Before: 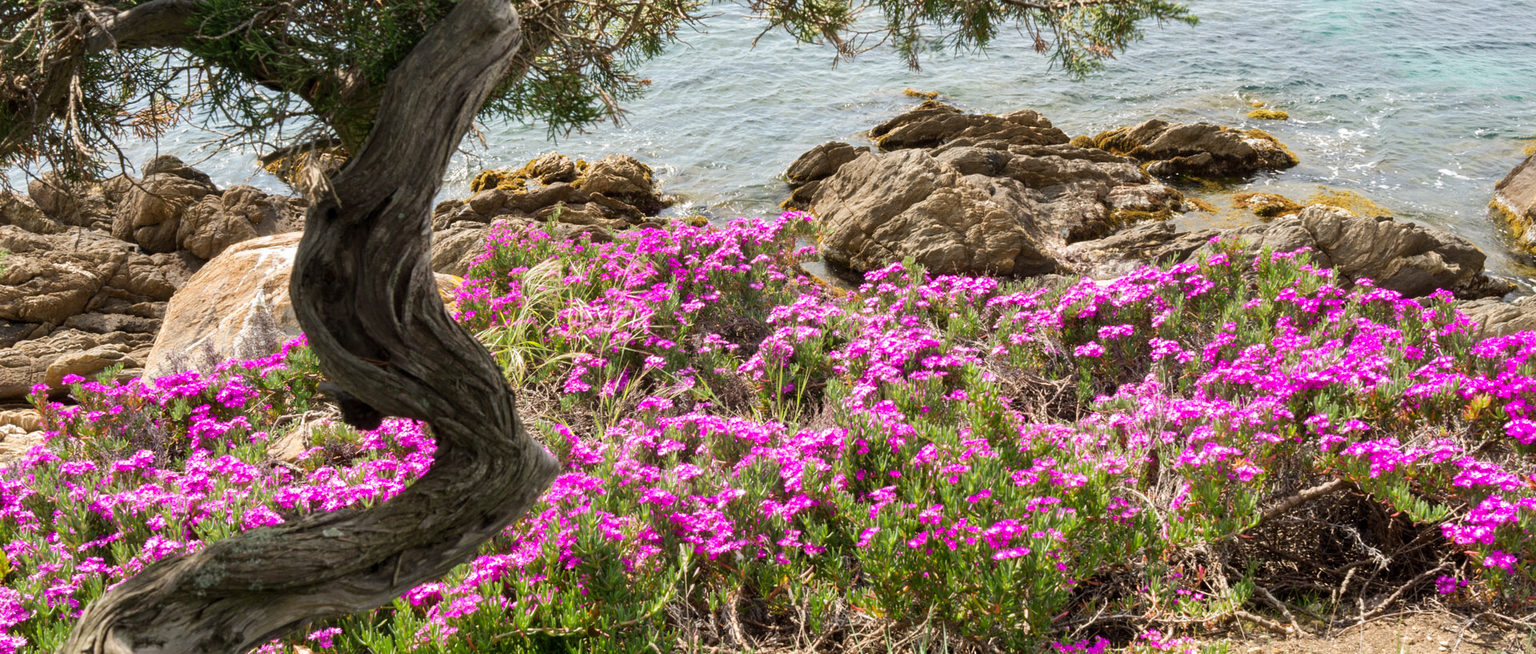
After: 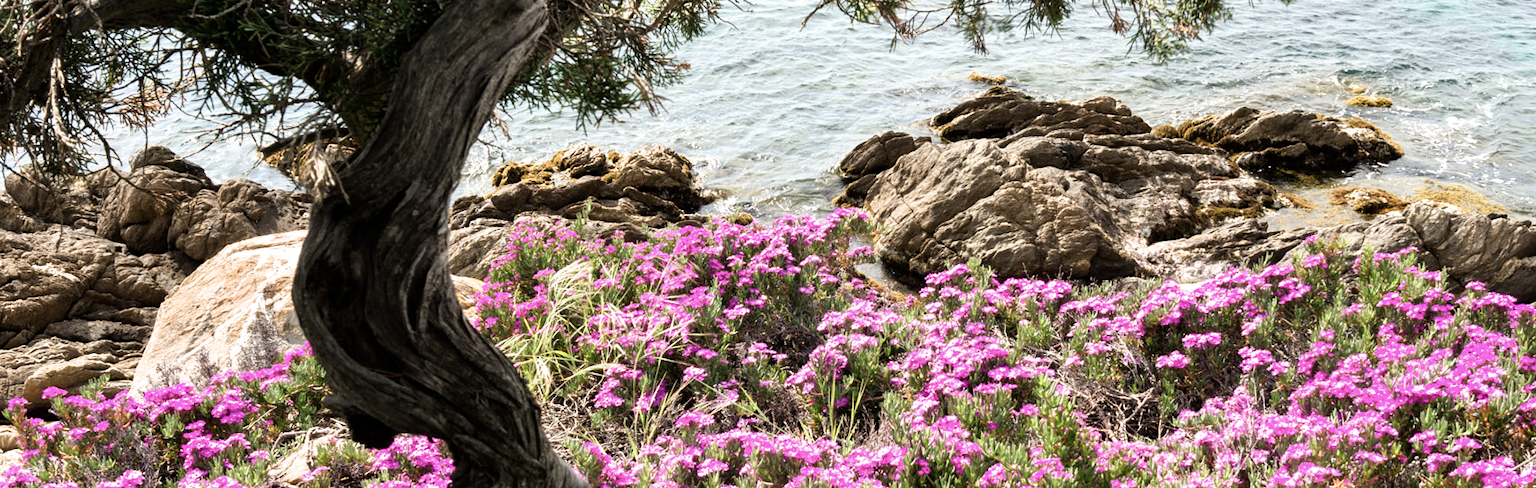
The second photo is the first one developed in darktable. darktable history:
color correction: highlights b* -0.014, saturation 0.861
filmic rgb: black relative exposure -7.97 EV, white relative exposure 2.19 EV, threshold 5.97 EV, hardness 6.95, enable highlight reconstruction true
crop: left 1.564%, top 3.453%, right 7.575%, bottom 28.499%
